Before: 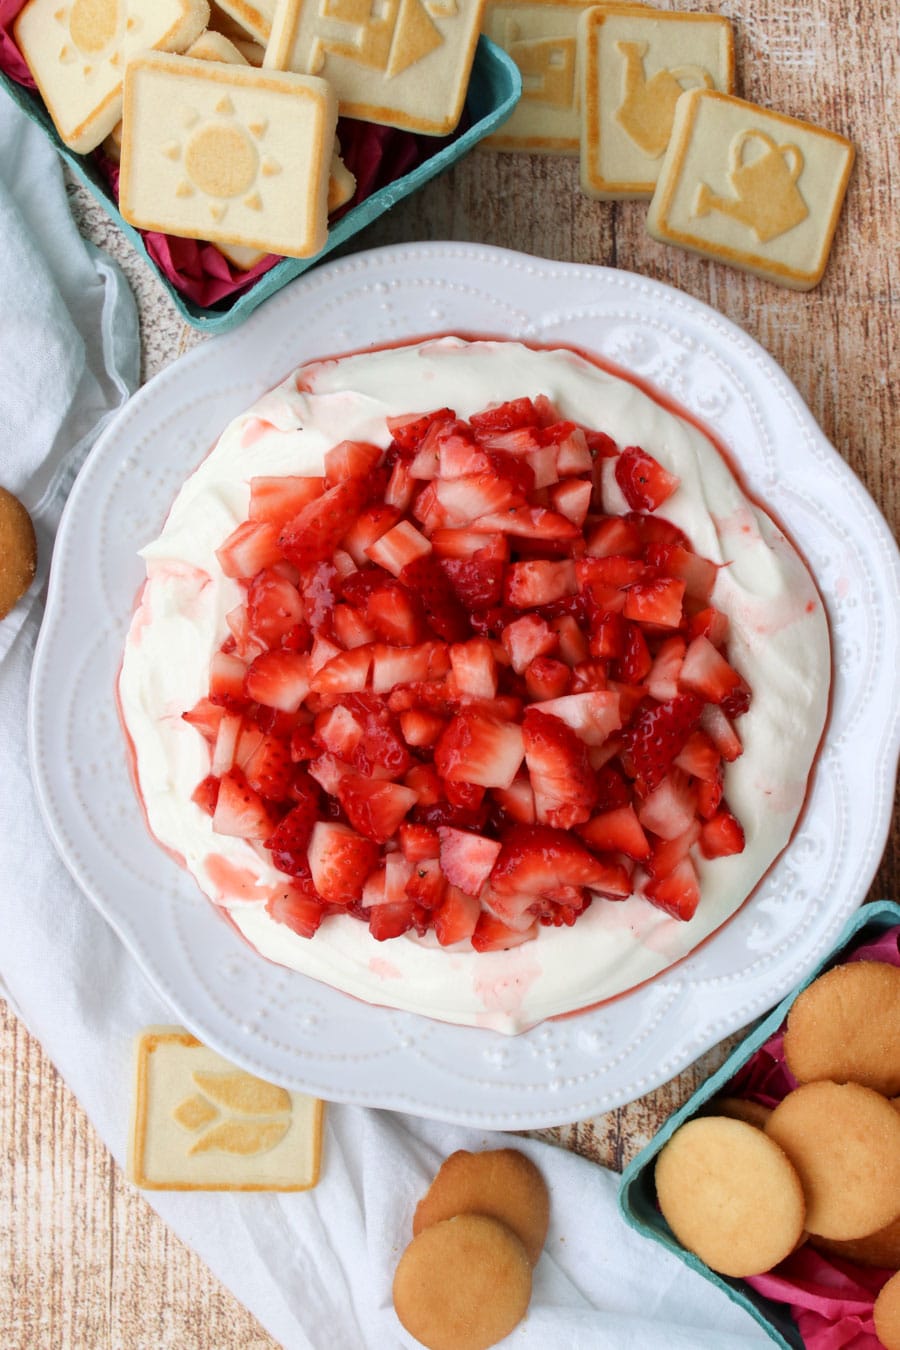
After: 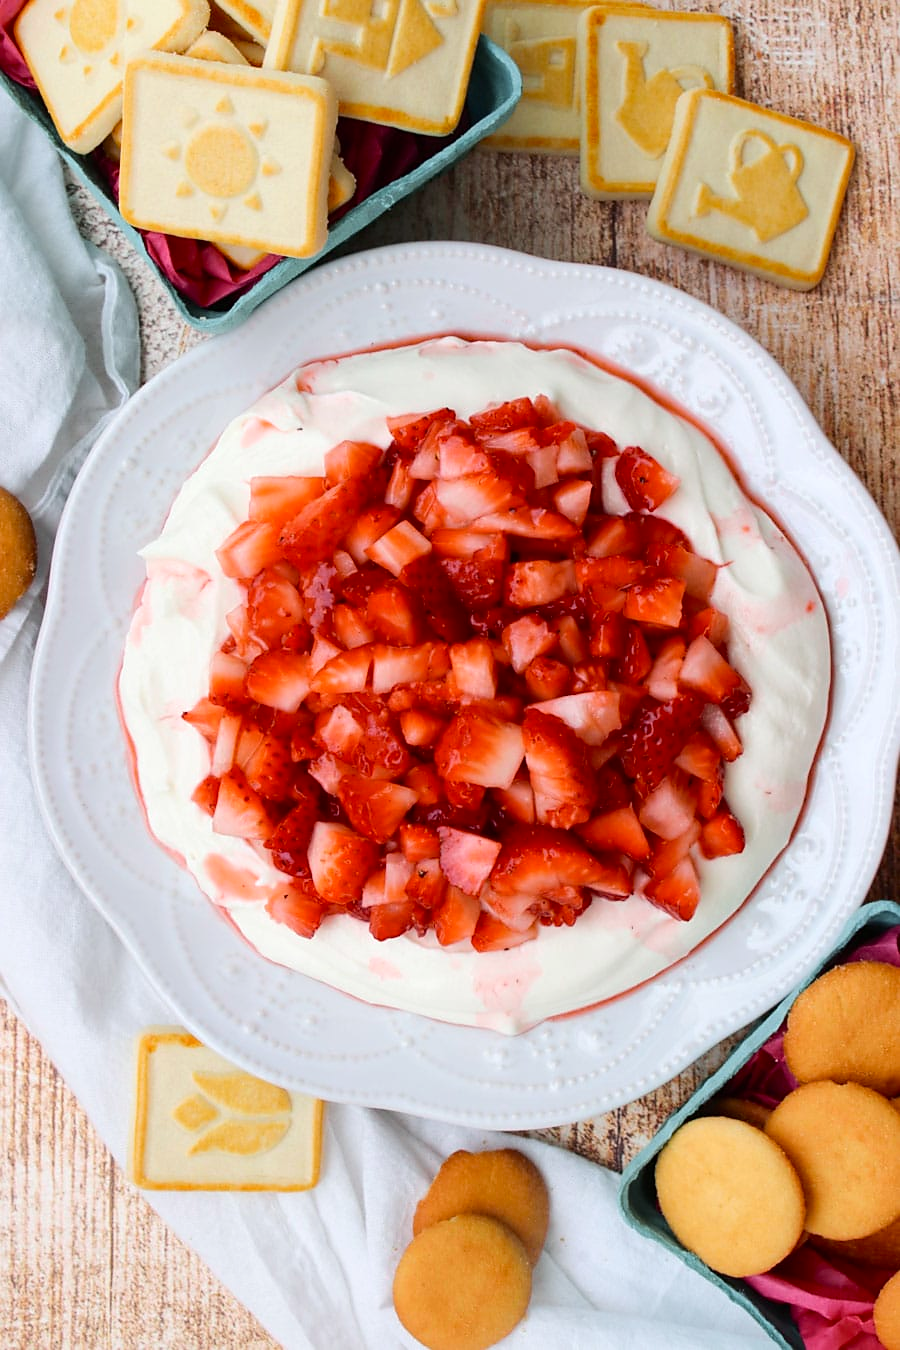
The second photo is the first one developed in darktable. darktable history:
tone curve: curves: ch0 [(0, 0.003) (0.117, 0.101) (0.257, 0.246) (0.408, 0.432) (0.611, 0.653) (0.824, 0.846) (1, 1)]; ch1 [(0, 0) (0.227, 0.197) (0.405, 0.421) (0.501, 0.501) (0.522, 0.53) (0.563, 0.572) (0.589, 0.611) (0.699, 0.709) (0.976, 0.992)]; ch2 [(0, 0) (0.208, 0.176) (0.377, 0.38) (0.5, 0.5) (0.537, 0.534) (0.571, 0.576) (0.681, 0.746) (1, 1)], color space Lab, independent channels, preserve colors none
sharpen: radius 1.864, amount 0.398, threshold 1.271
